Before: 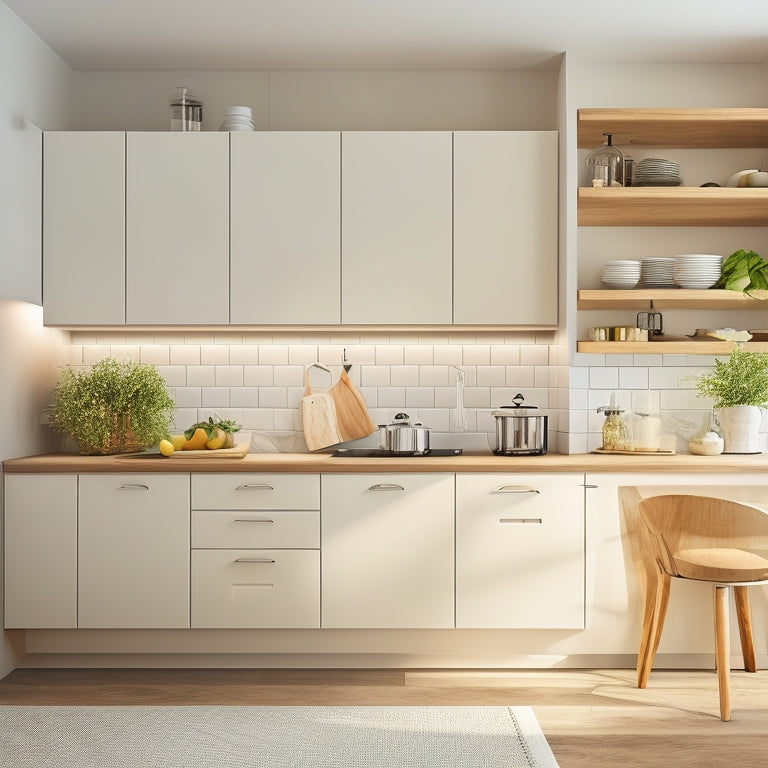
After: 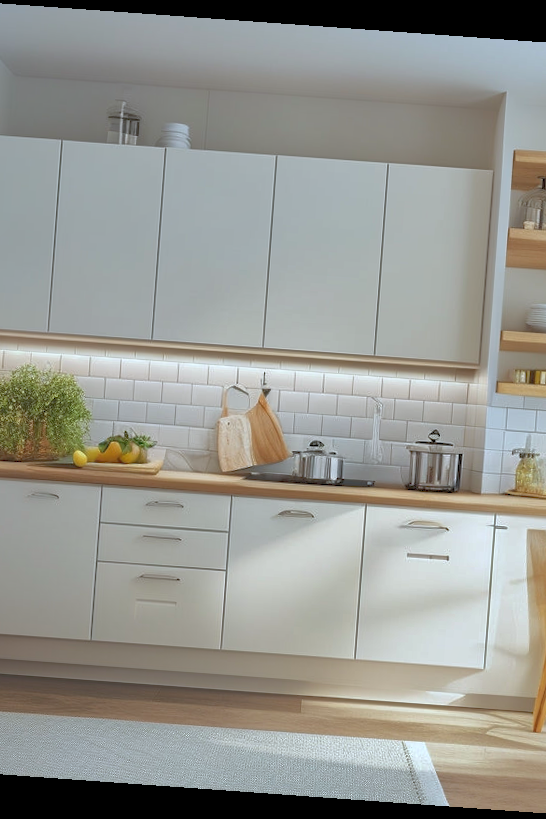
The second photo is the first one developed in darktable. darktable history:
color calibration: illuminant custom, x 0.368, y 0.373, temperature 4330.32 K
crop and rotate: left 13.342%, right 19.991%
shadows and highlights: shadows 60, highlights -60
rotate and perspective: rotation 4.1°, automatic cropping off
